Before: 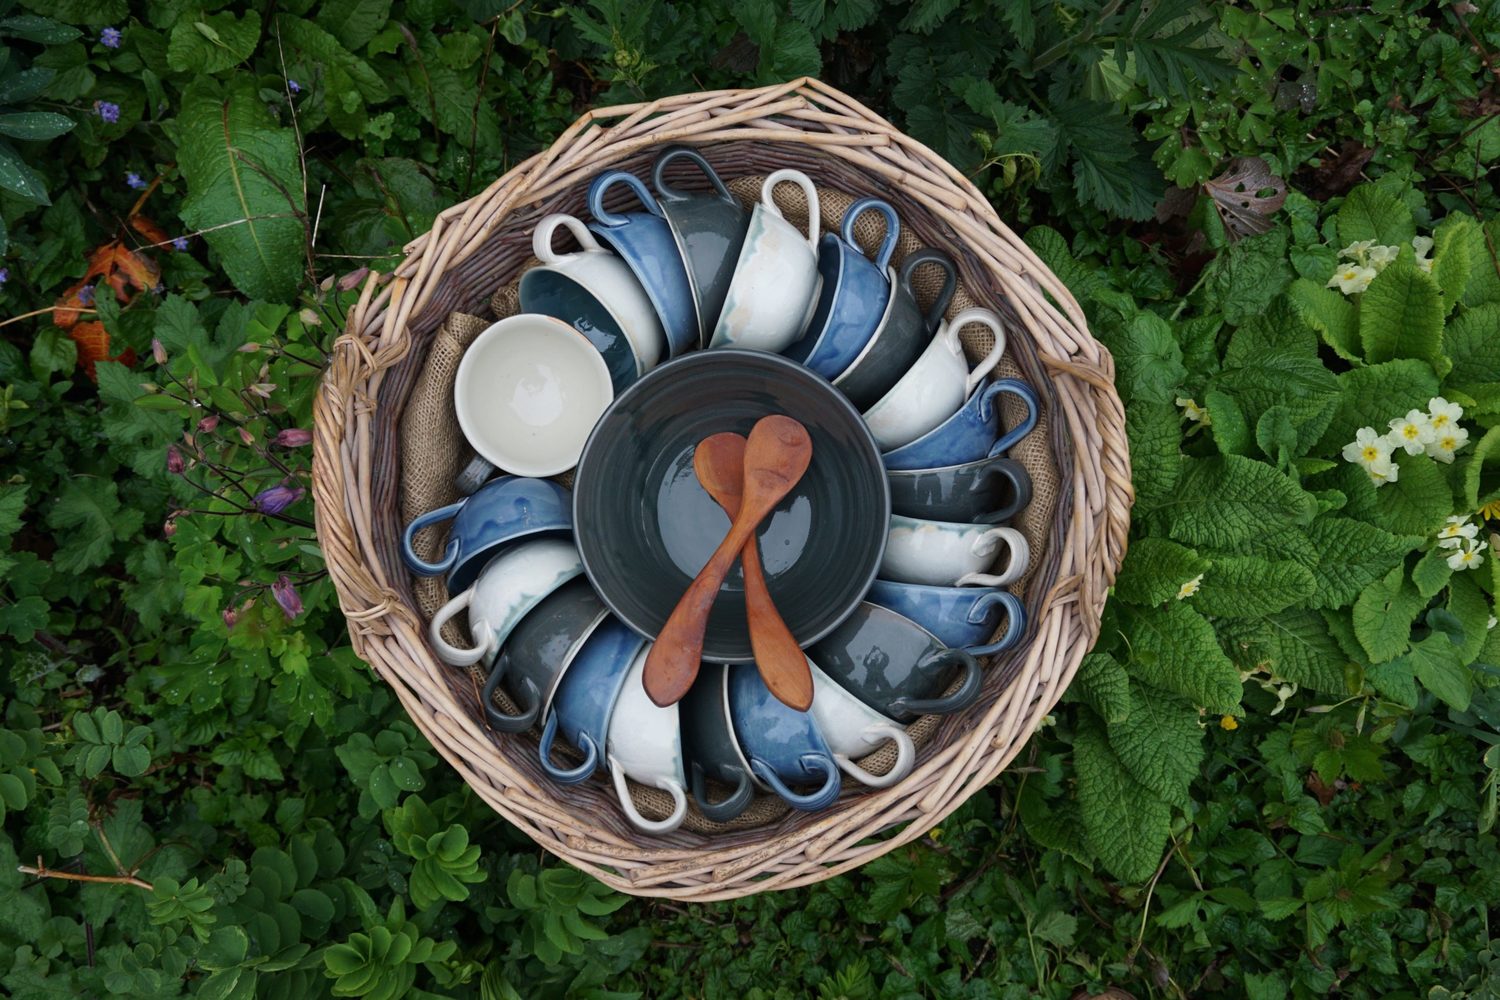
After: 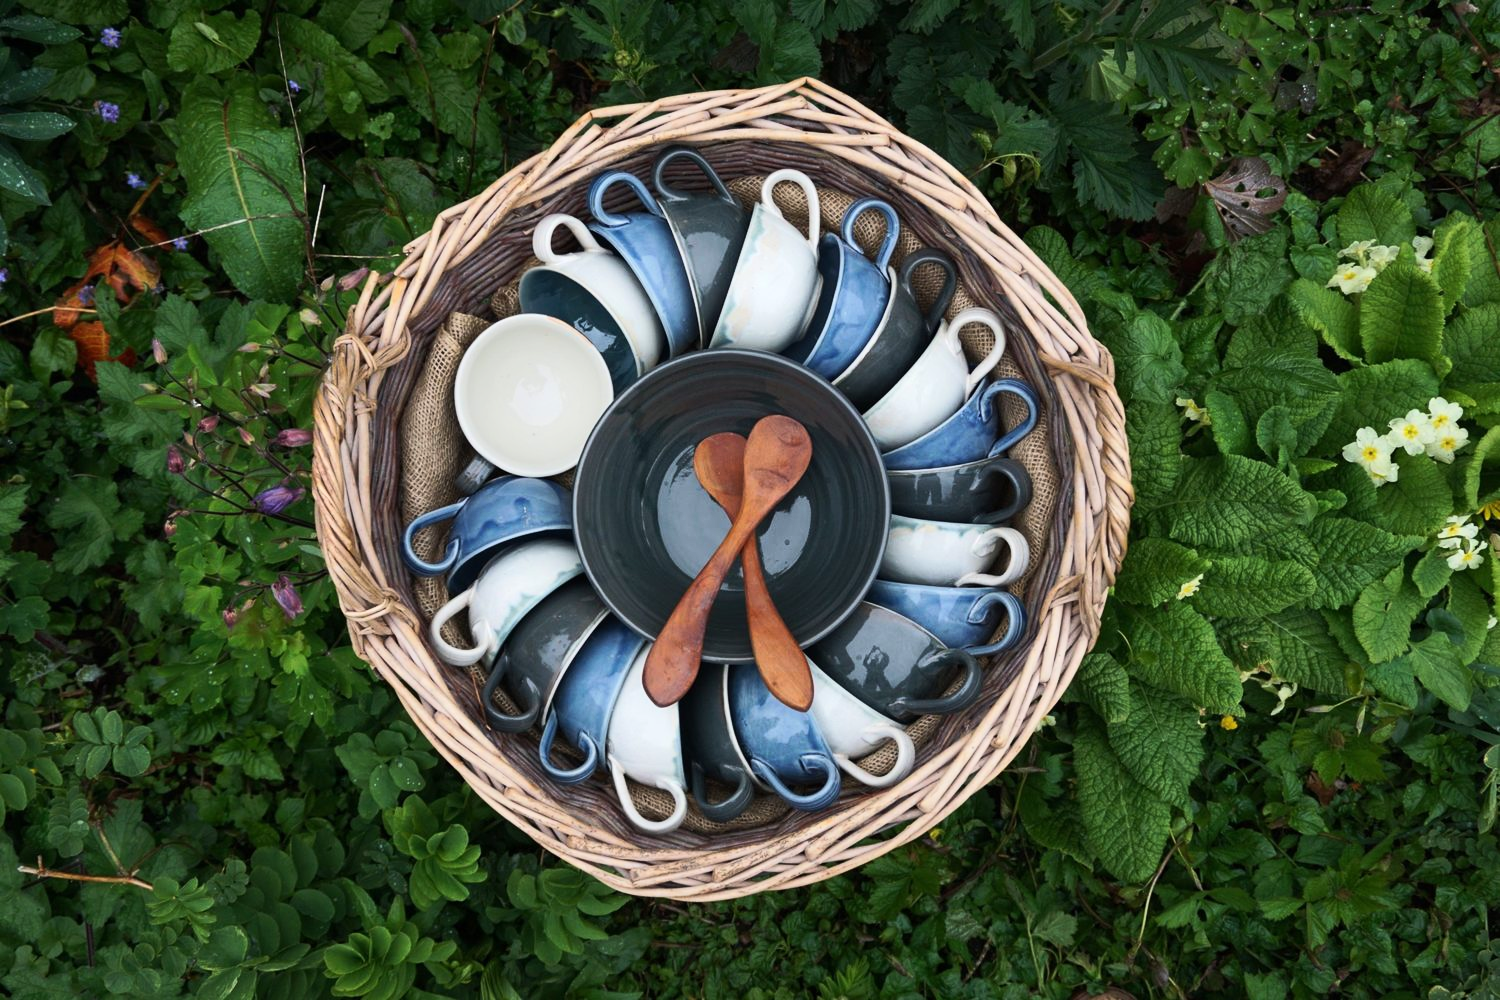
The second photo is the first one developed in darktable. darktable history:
tone equalizer: -8 EV 0.009 EV, -7 EV -0.004 EV, -6 EV 0.031 EV, -5 EV 0.049 EV, -4 EV 0.292 EV, -3 EV 0.625 EV, -2 EV 0.59 EV, -1 EV 0.191 EV, +0 EV 0.015 EV, edges refinement/feathering 500, mask exposure compensation -1.57 EV, preserve details no
